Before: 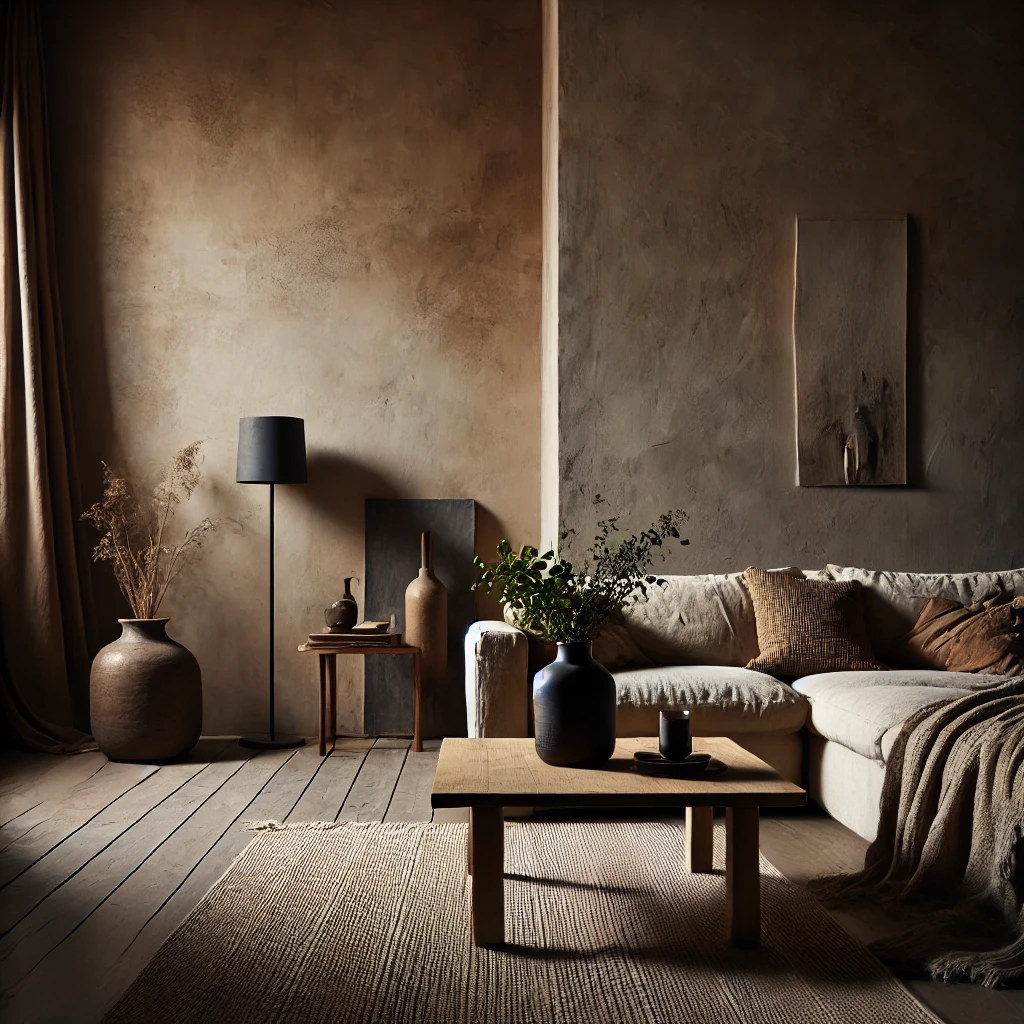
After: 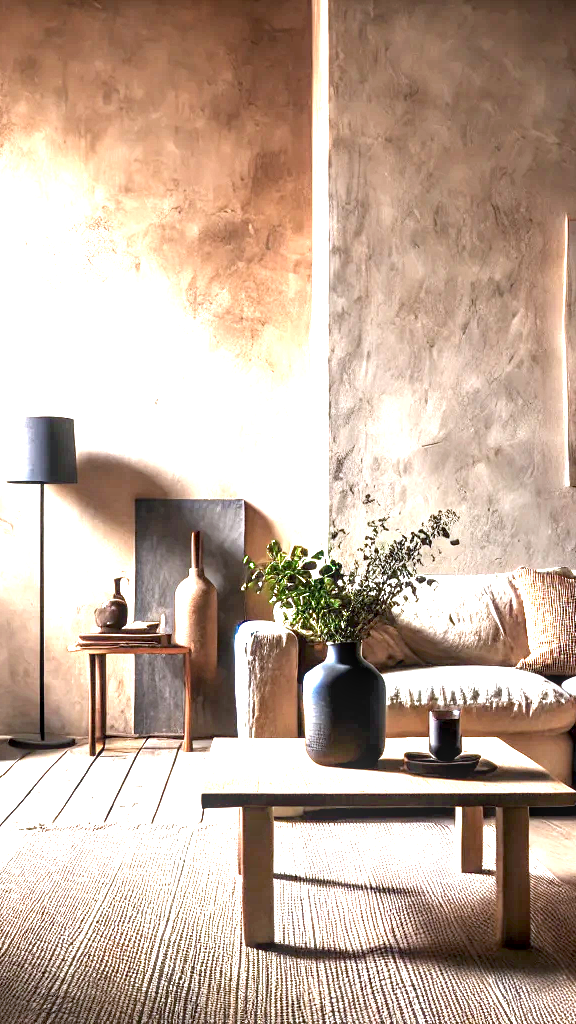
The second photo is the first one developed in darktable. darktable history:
color zones: curves: ch0 [(0, 0.5) (0.143, 0.5) (0.286, 0.5) (0.429, 0.5) (0.62, 0.489) (0.714, 0.445) (0.844, 0.496) (1, 0.5)]; ch1 [(0, 0.5) (0.143, 0.5) (0.286, 0.5) (0.429, 0.5) (0.571, 0.5) (0.714, 0.523) (0.857, 0.5) (1, 0.5)]
crop and rotate: left 22.516%, right 21.234%
color calibration: illuminant as shot in camera, x 0.358, y 0.373, temperature 4628.91 K
exposure: black level correction 0.001, exposure 2.607 EV, compensate exposure bias true, compensate highlight preservation false
local contrast: detail 150%
